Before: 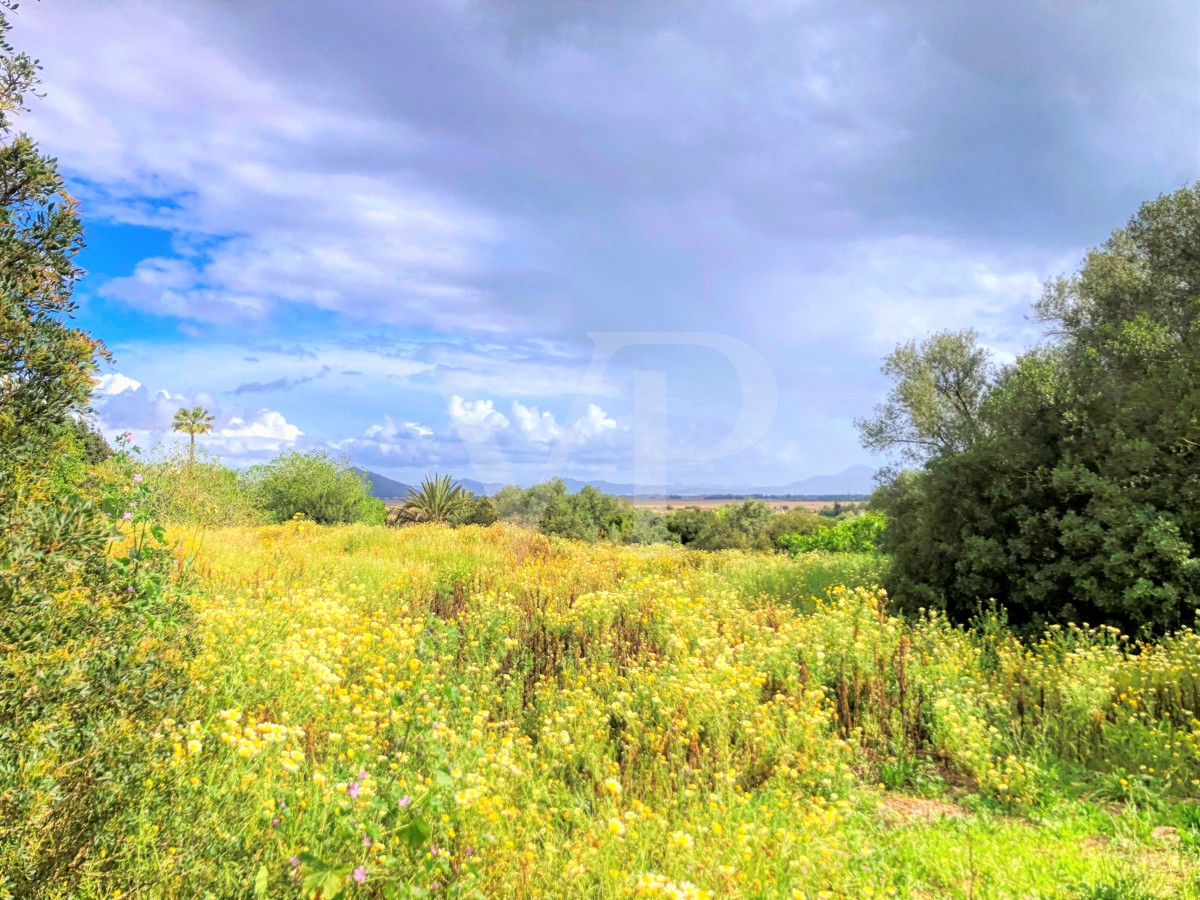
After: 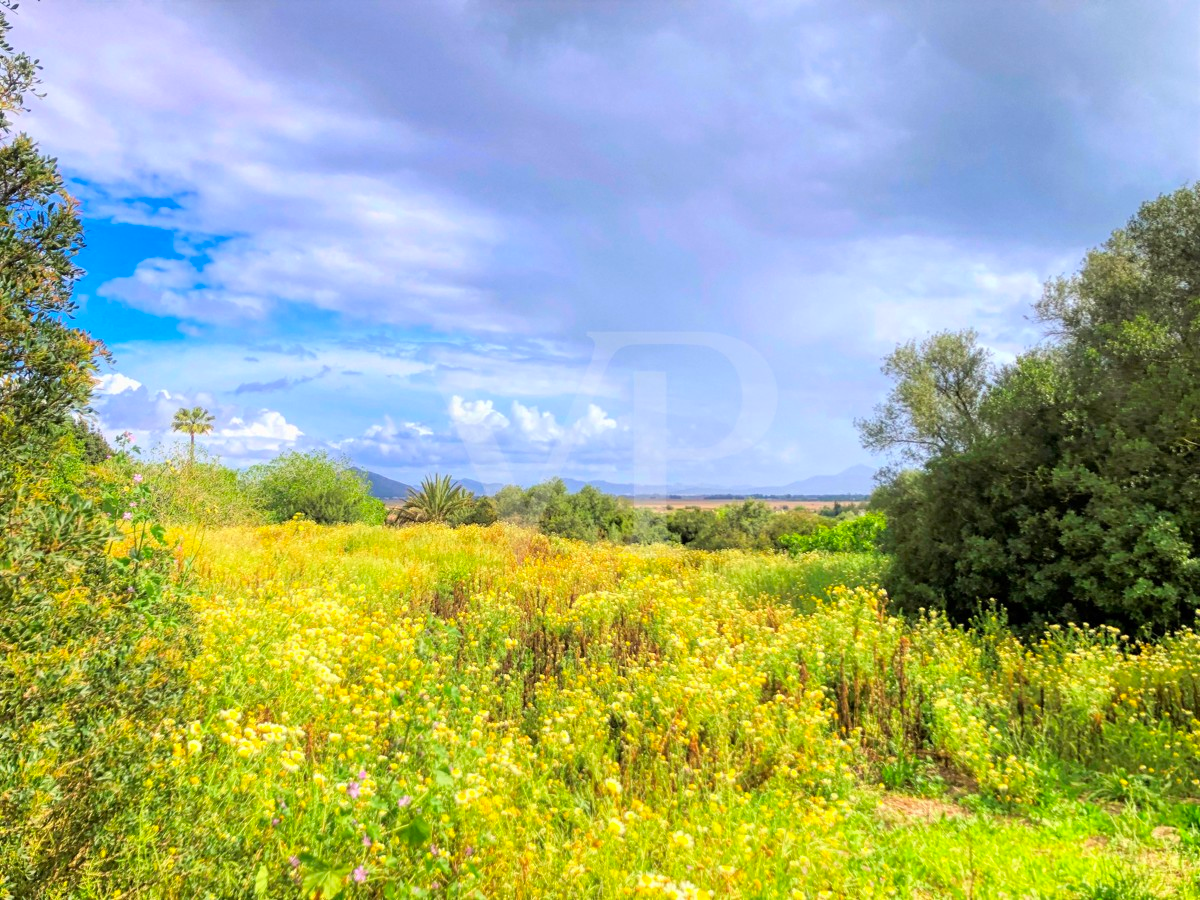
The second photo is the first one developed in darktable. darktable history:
contrast brightness saturation: saturation 0.18
rotate and perspective: automatic cropping original format, crop left 0, crop top 0
